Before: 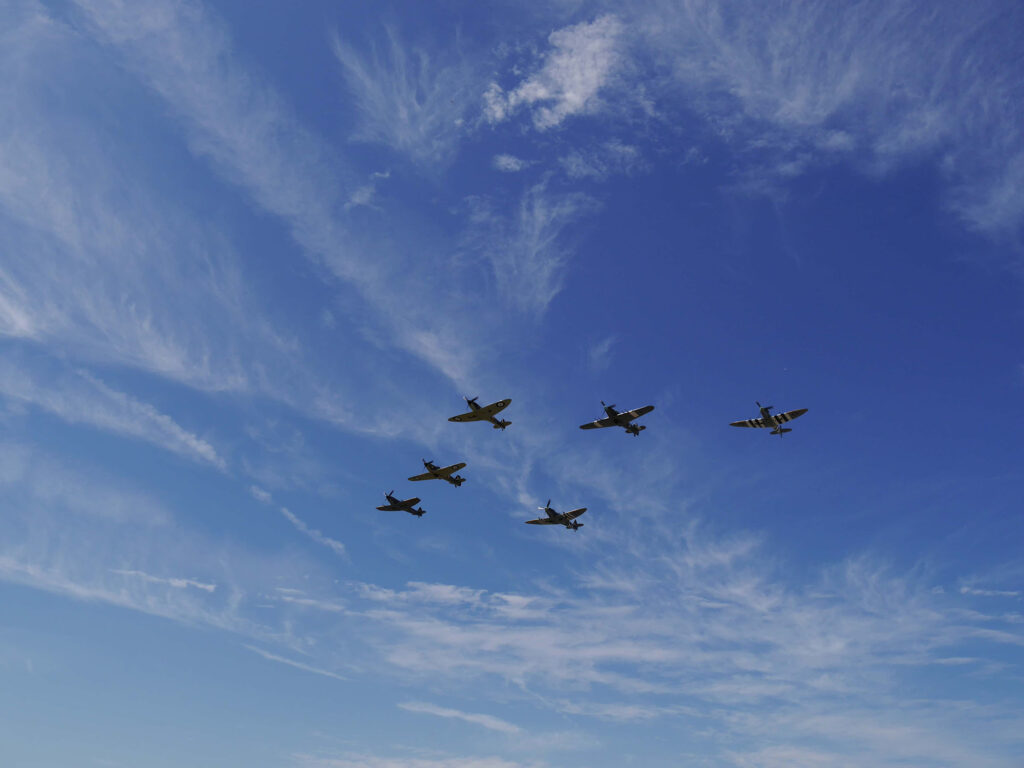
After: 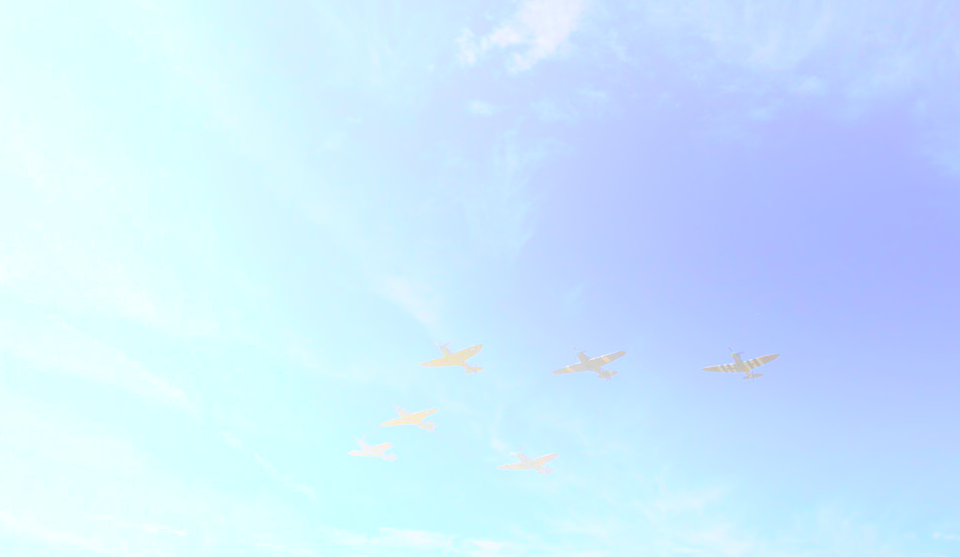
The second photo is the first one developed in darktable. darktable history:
exposure: exposure 0.236 EV, compensate highlight preservation false
bloom: size 25%, threshold 5%, strength 90%
crop: left 2.737%, top 7.287%, right 3.421%, bottom 20.179%
color balance rgb: perceptual saturation grading › global saturation 20%, global vibrance 20%
